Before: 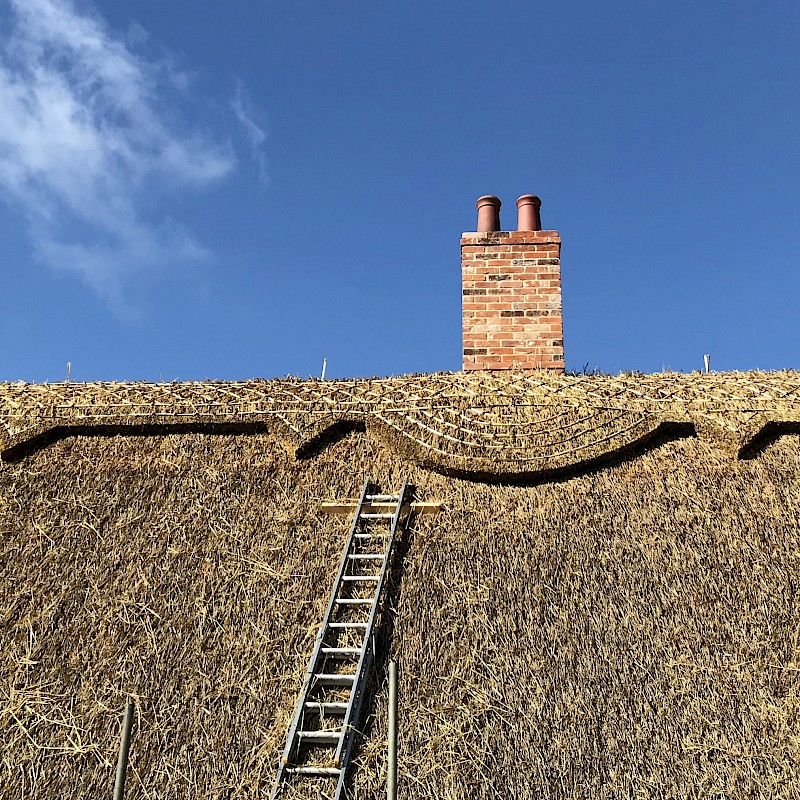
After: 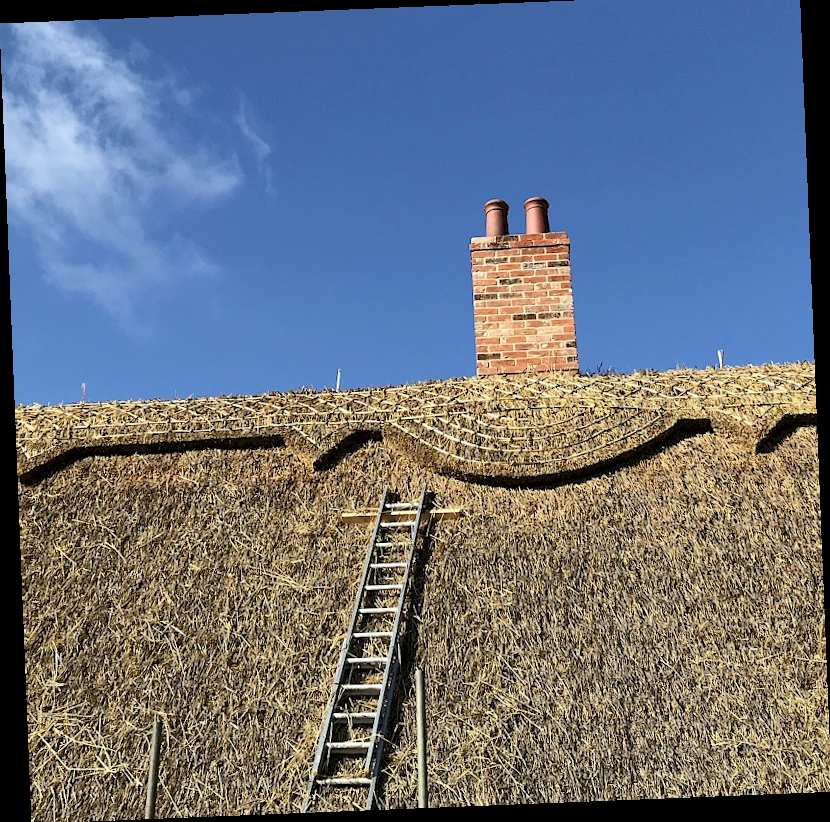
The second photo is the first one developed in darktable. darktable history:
crop: top 1.049%, right 0.001%
rotate and perspective: rotation -2.29°, automatic cropping off
